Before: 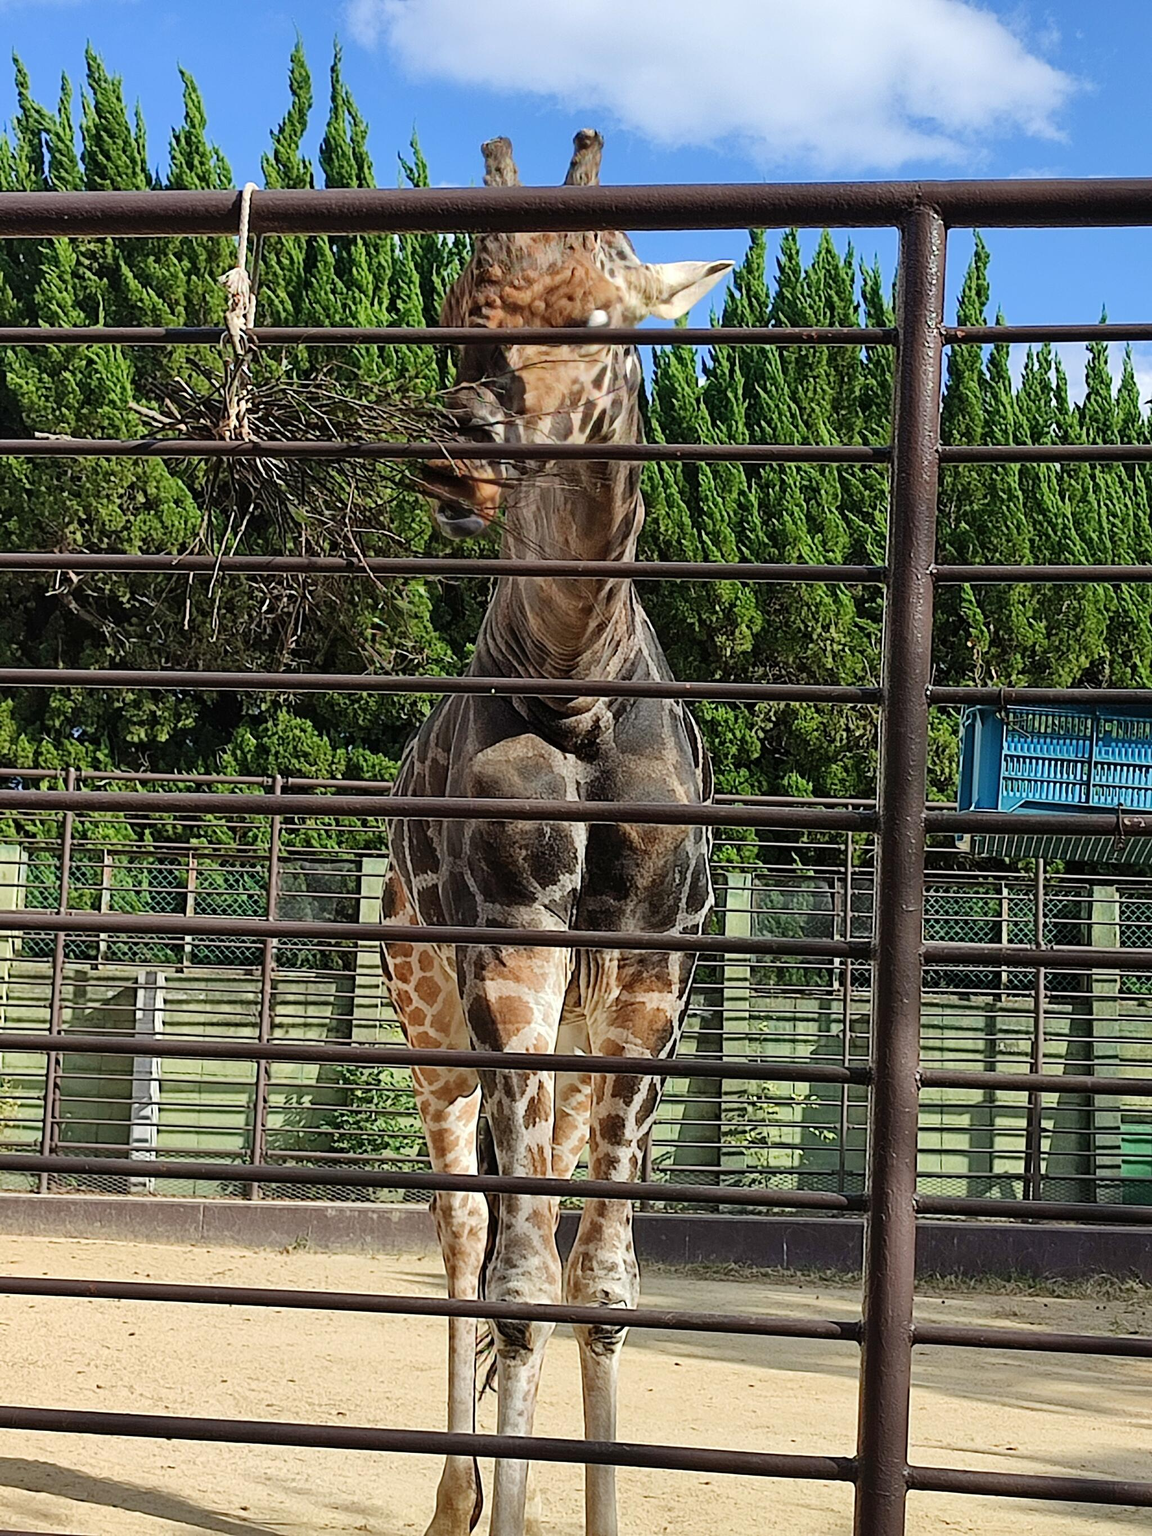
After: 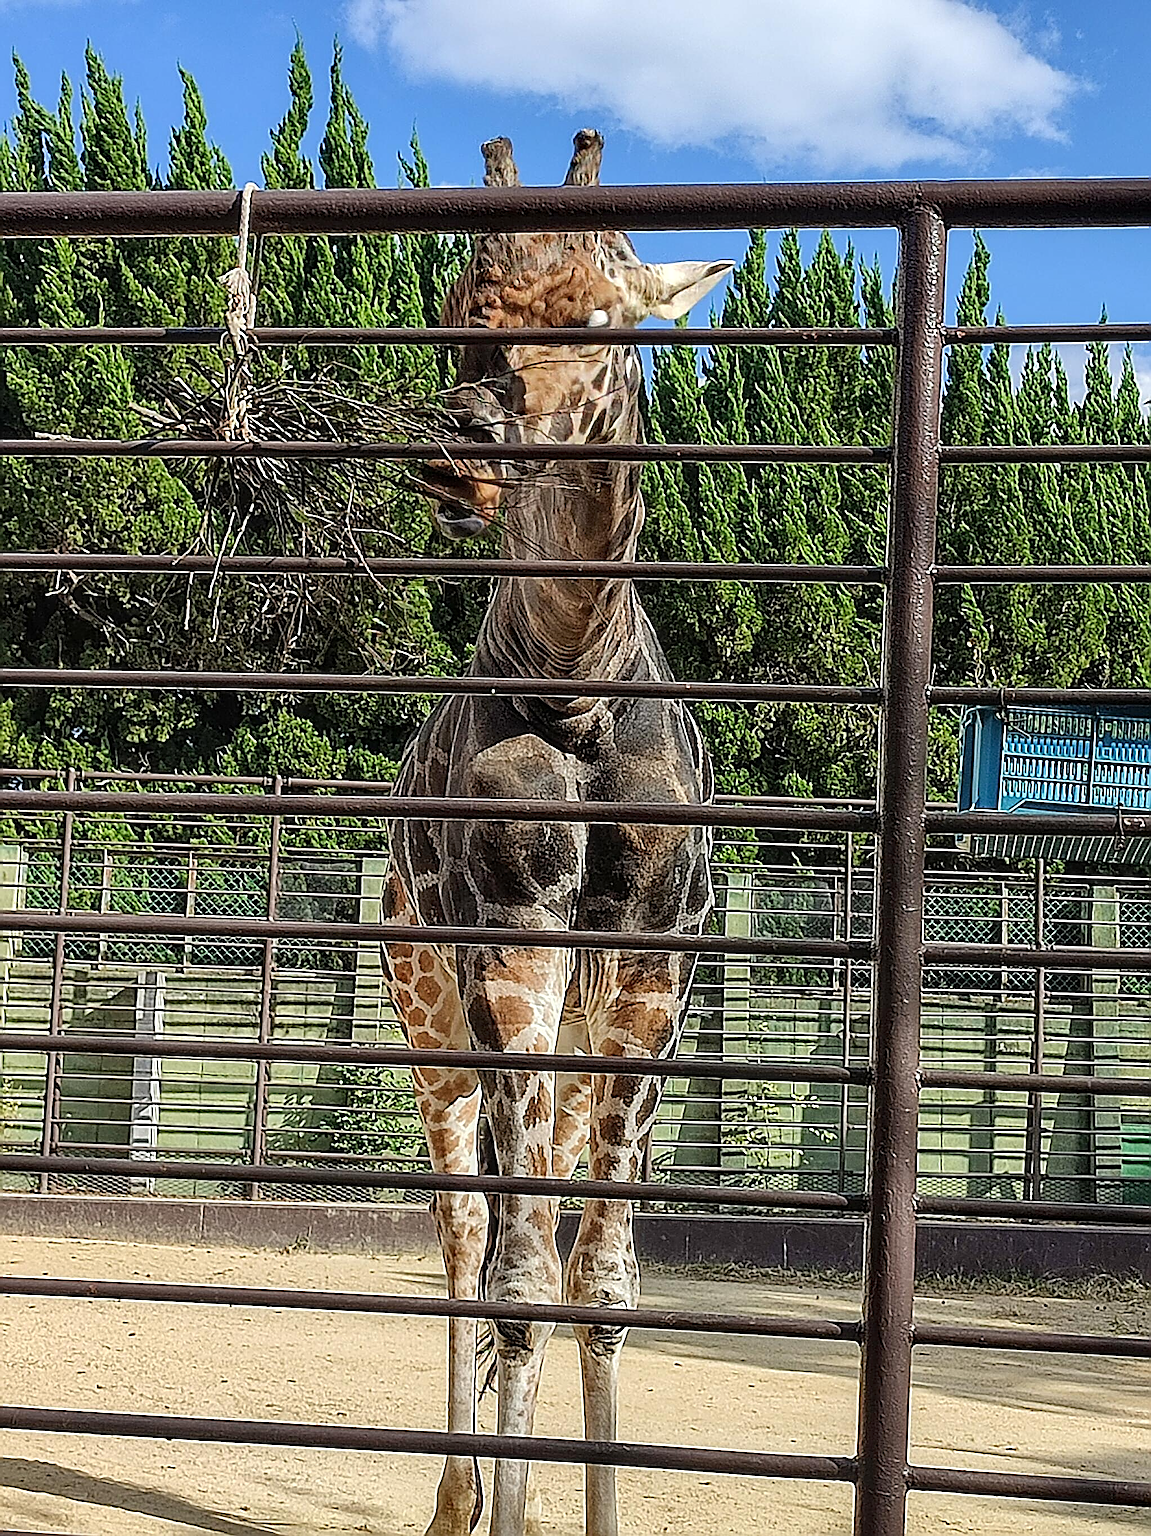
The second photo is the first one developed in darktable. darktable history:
sharpen: amount 2
local contrast: detail 130%
